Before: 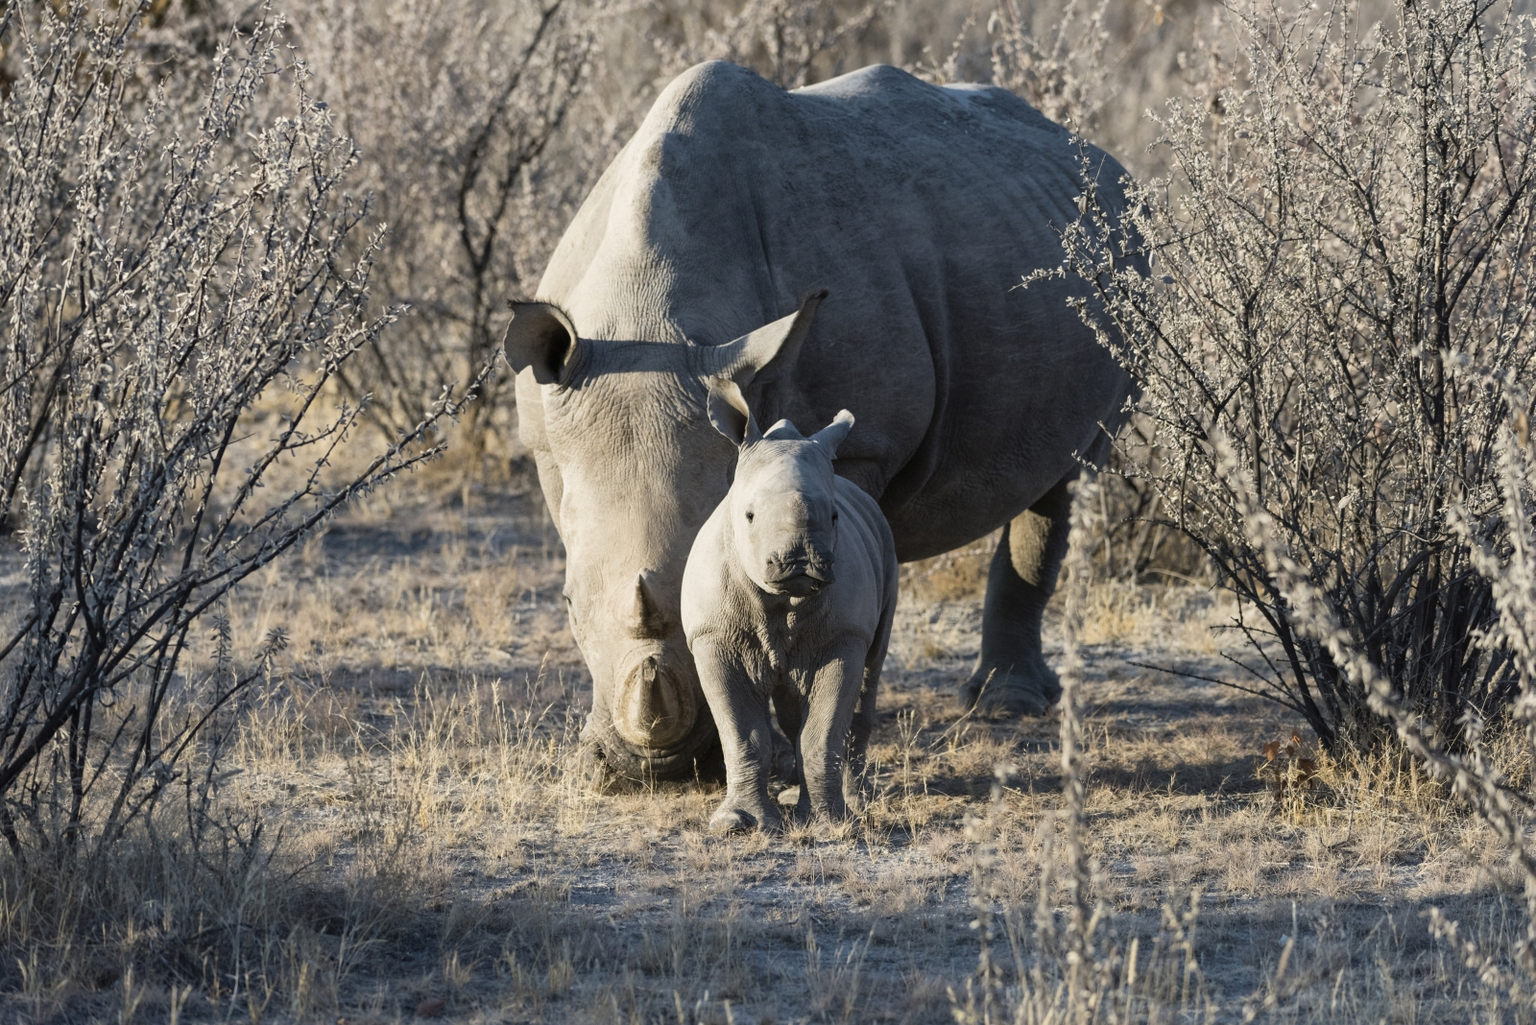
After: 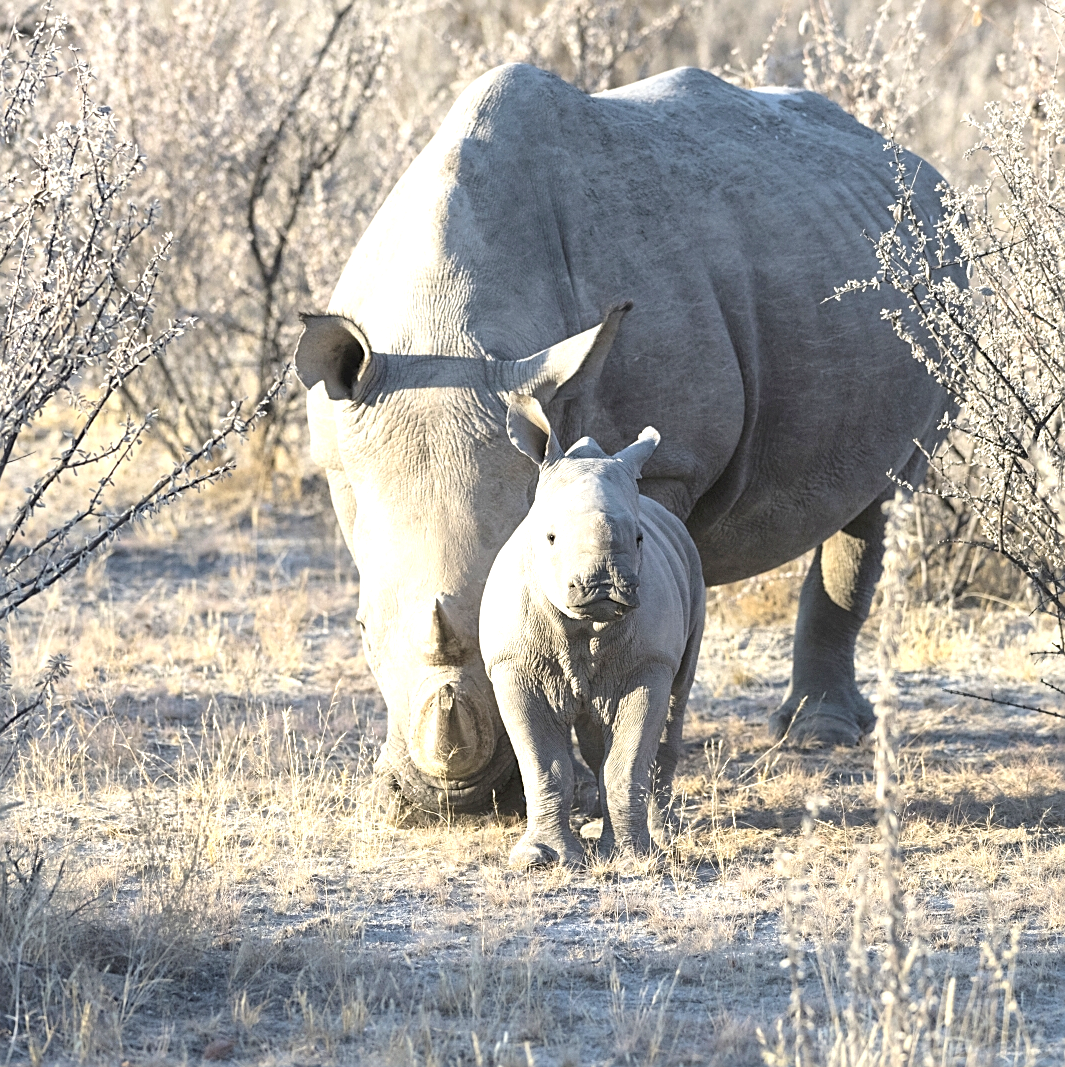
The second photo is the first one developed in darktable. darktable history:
crop and rotate: left 14.401%, right 18.987%
exposure: black level correction 0, exposure 1.001 EV, compensate highlight preservation false
contrast brightness saturation: brightness 0.148
sharpen: on, module defaults
